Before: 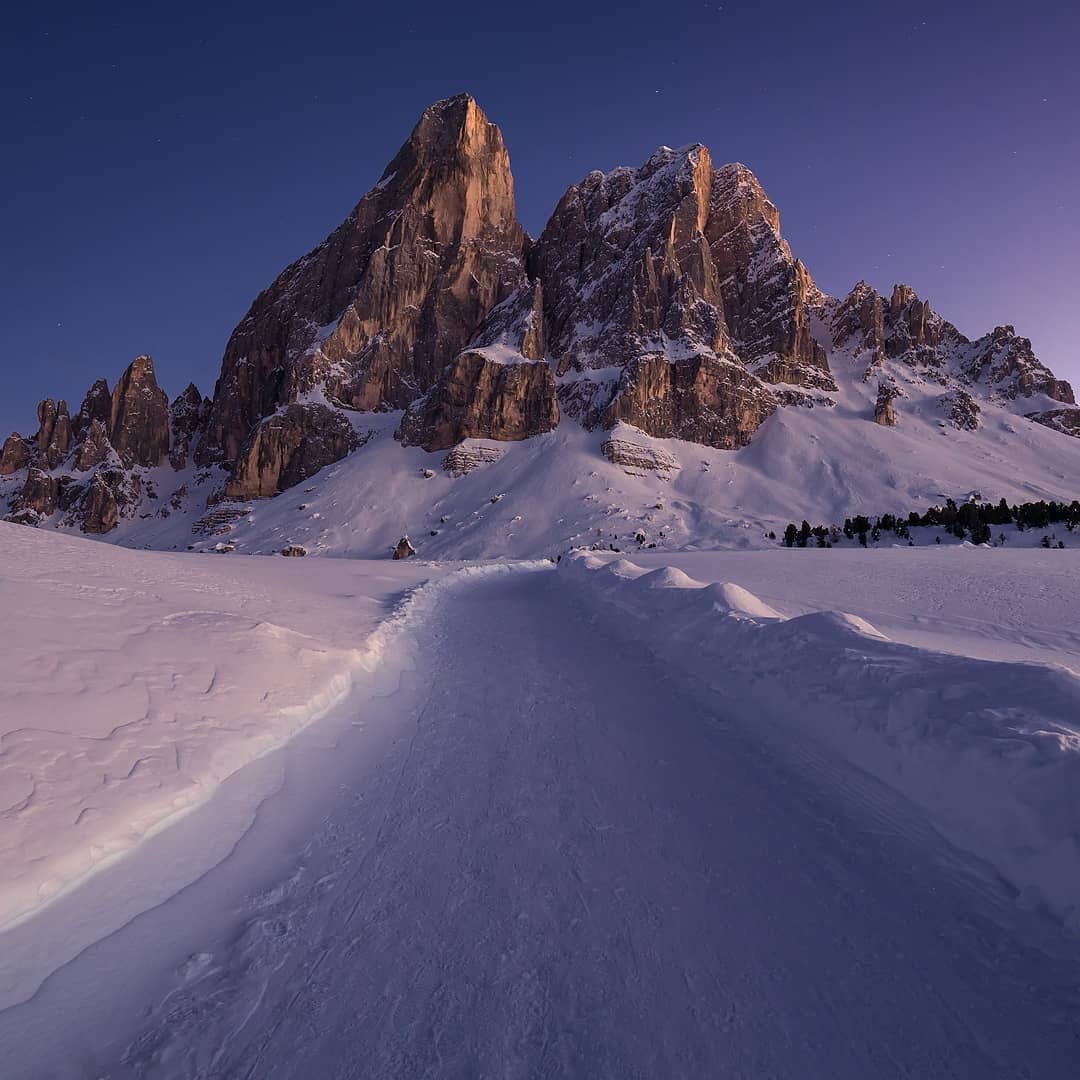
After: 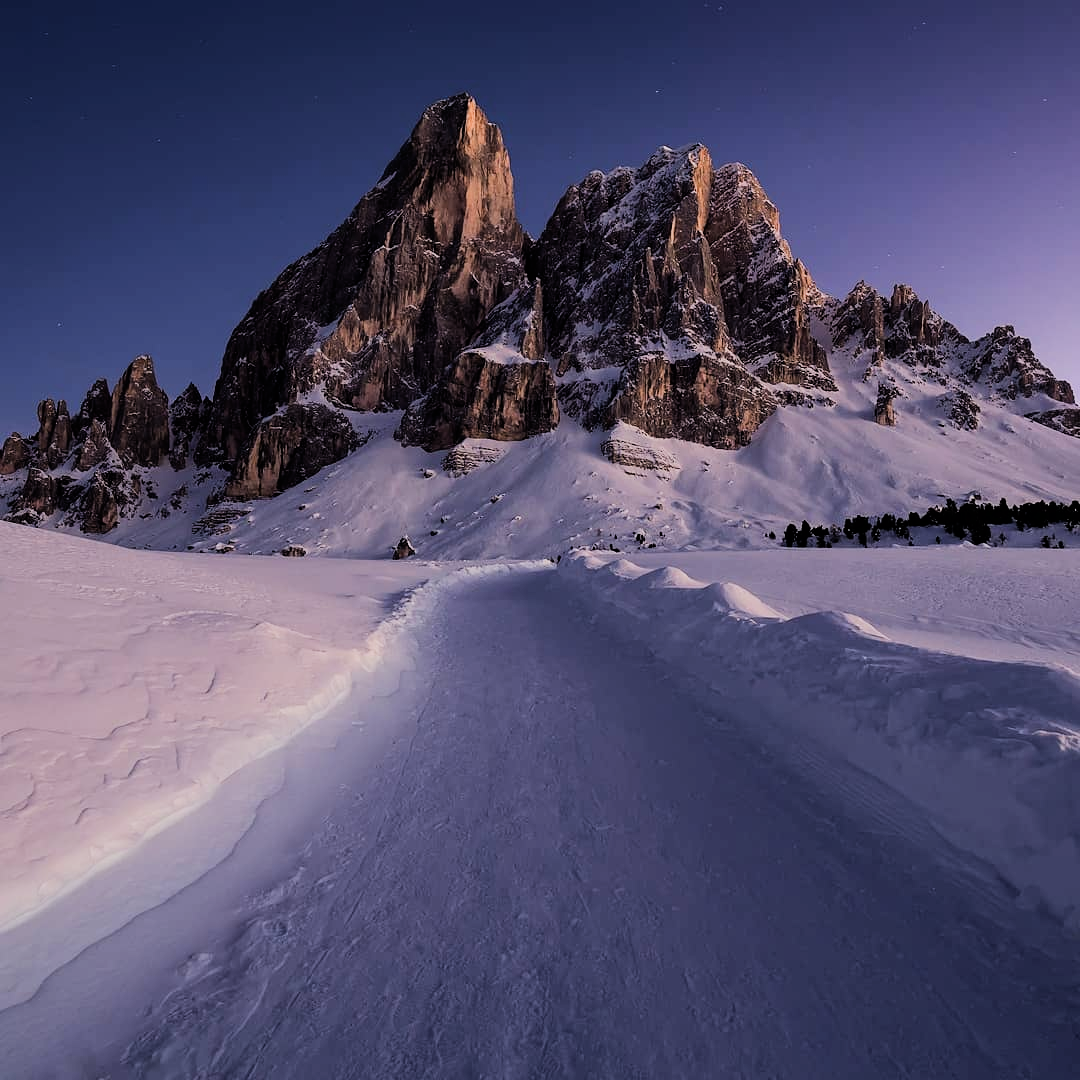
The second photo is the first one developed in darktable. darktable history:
exposure: exposure 0.203 EV, compensate exposure bias true, compensate highlight preservation false
filmic rgb: black relative exposure -7.49 EV, white relative exposure 5 EV, hardness 3.34, contrast 1.297
